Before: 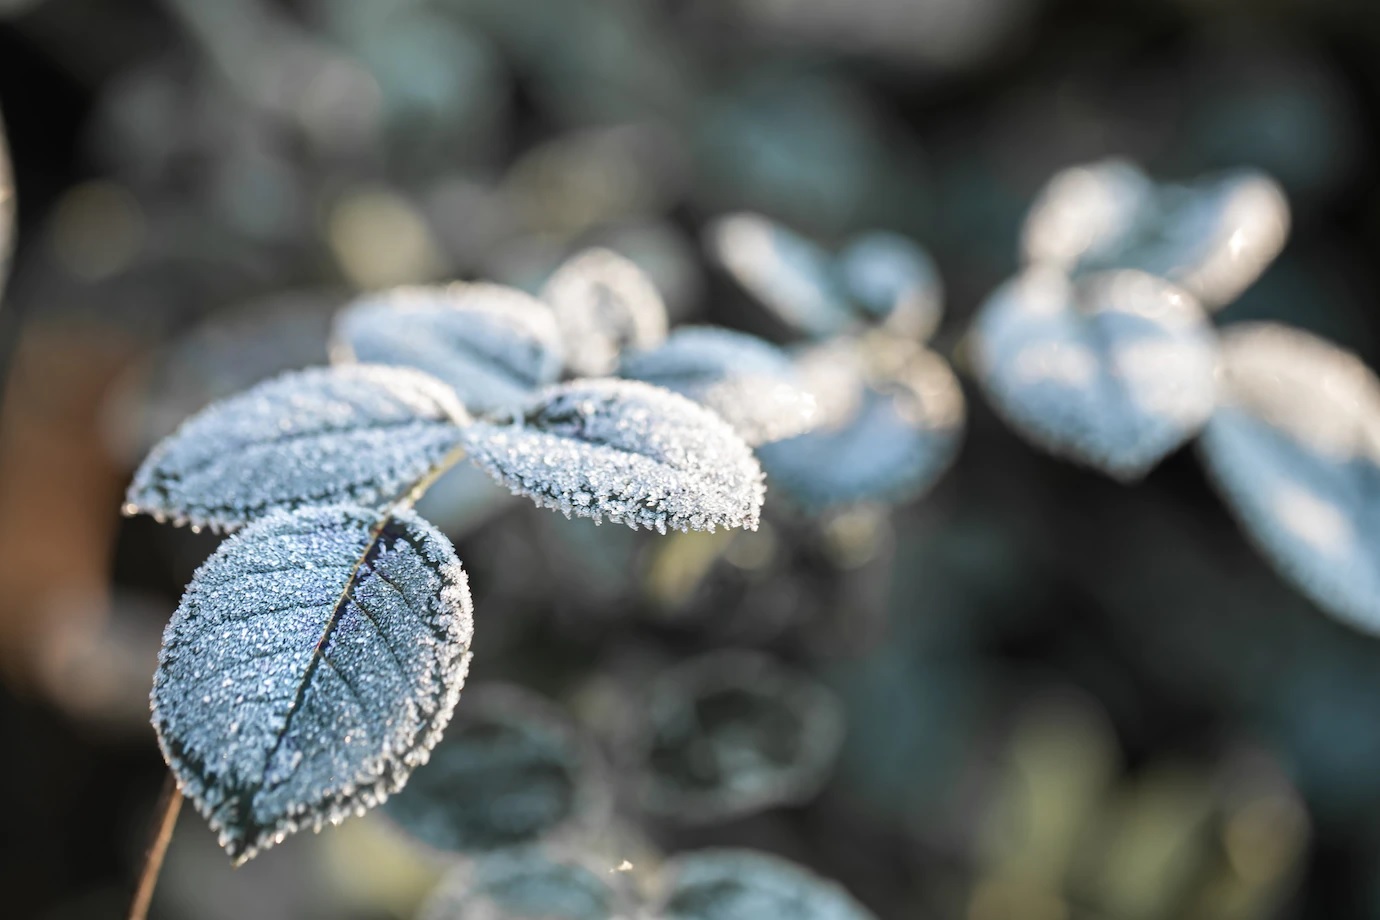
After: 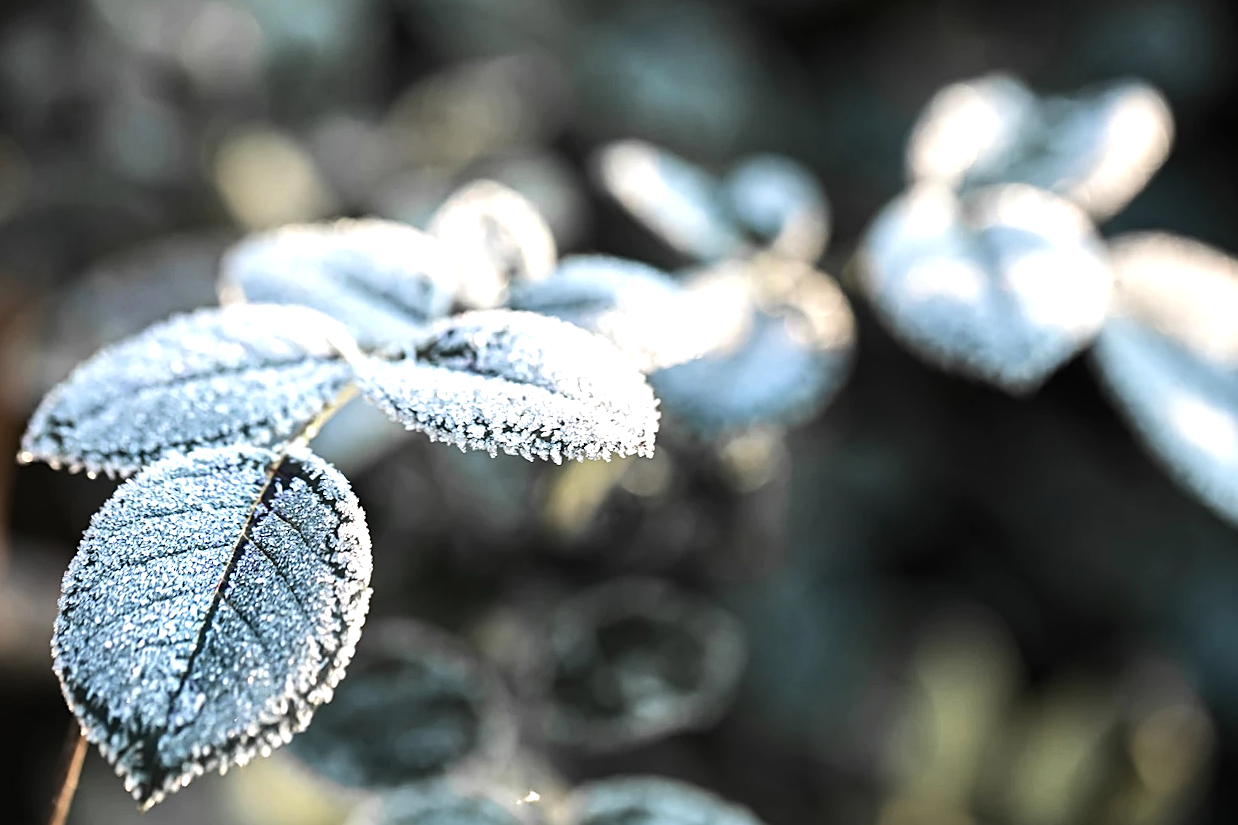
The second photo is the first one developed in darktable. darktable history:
crop and rotate: angle 1.96°, left 5.673%, top 5.673%
tone equalizer: -8 EV -0.75 EV, -7 EV -0.7 EV, -6 EV -0.6 EV, -5 EV -0.4 EV, -3 EV 0.4 EV, -2 EV 0.6 EV, -1 EV 0.7 EV, +0 EV 0.75 EV, edges refinement/feathering 500, mask exposure compensation -1.57 EV, preserve details no
sharpen: on, module defaults
